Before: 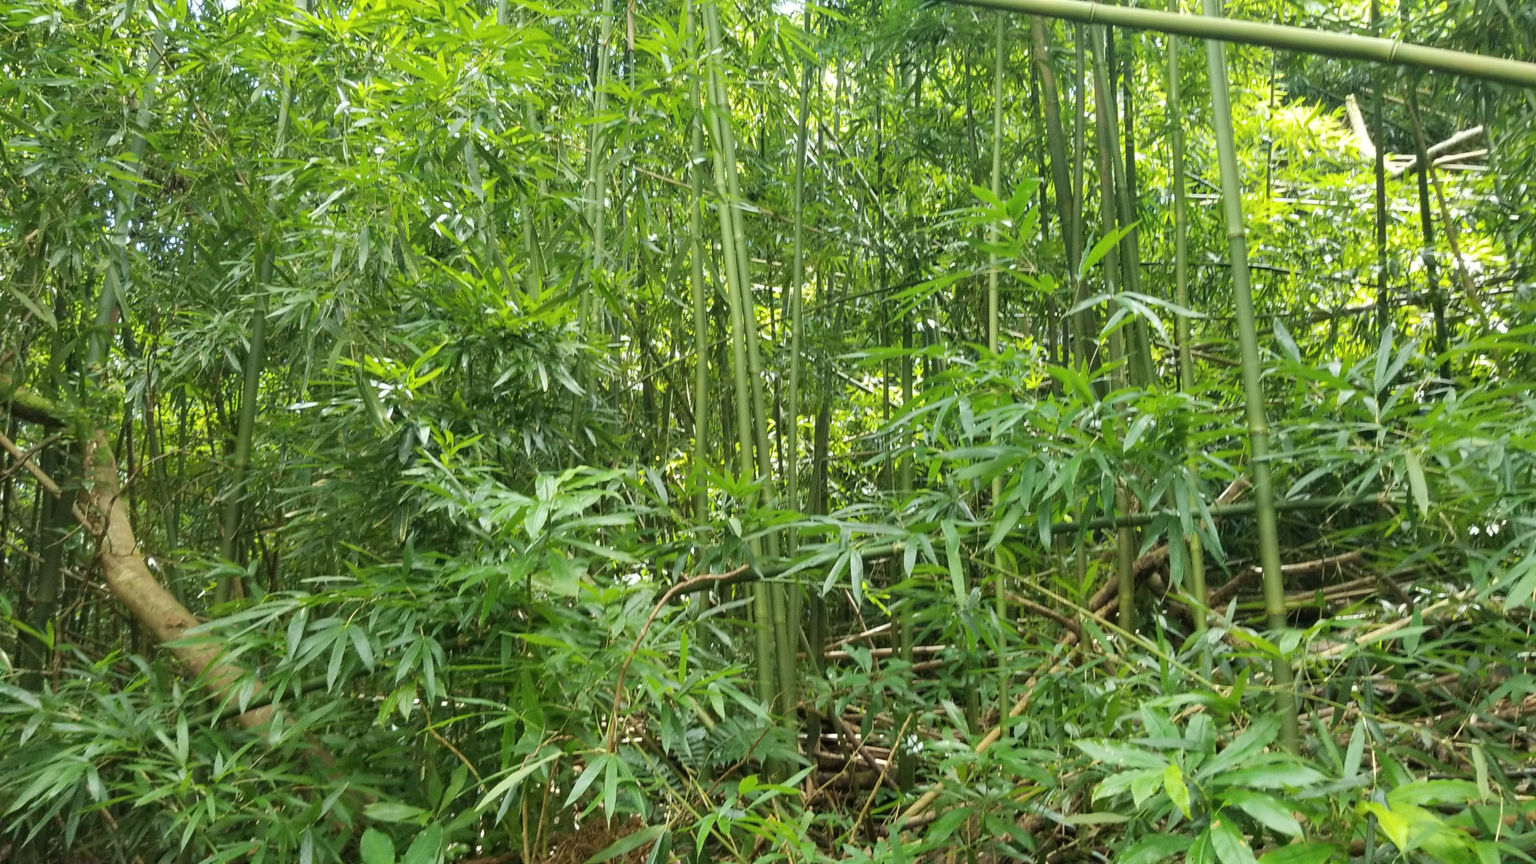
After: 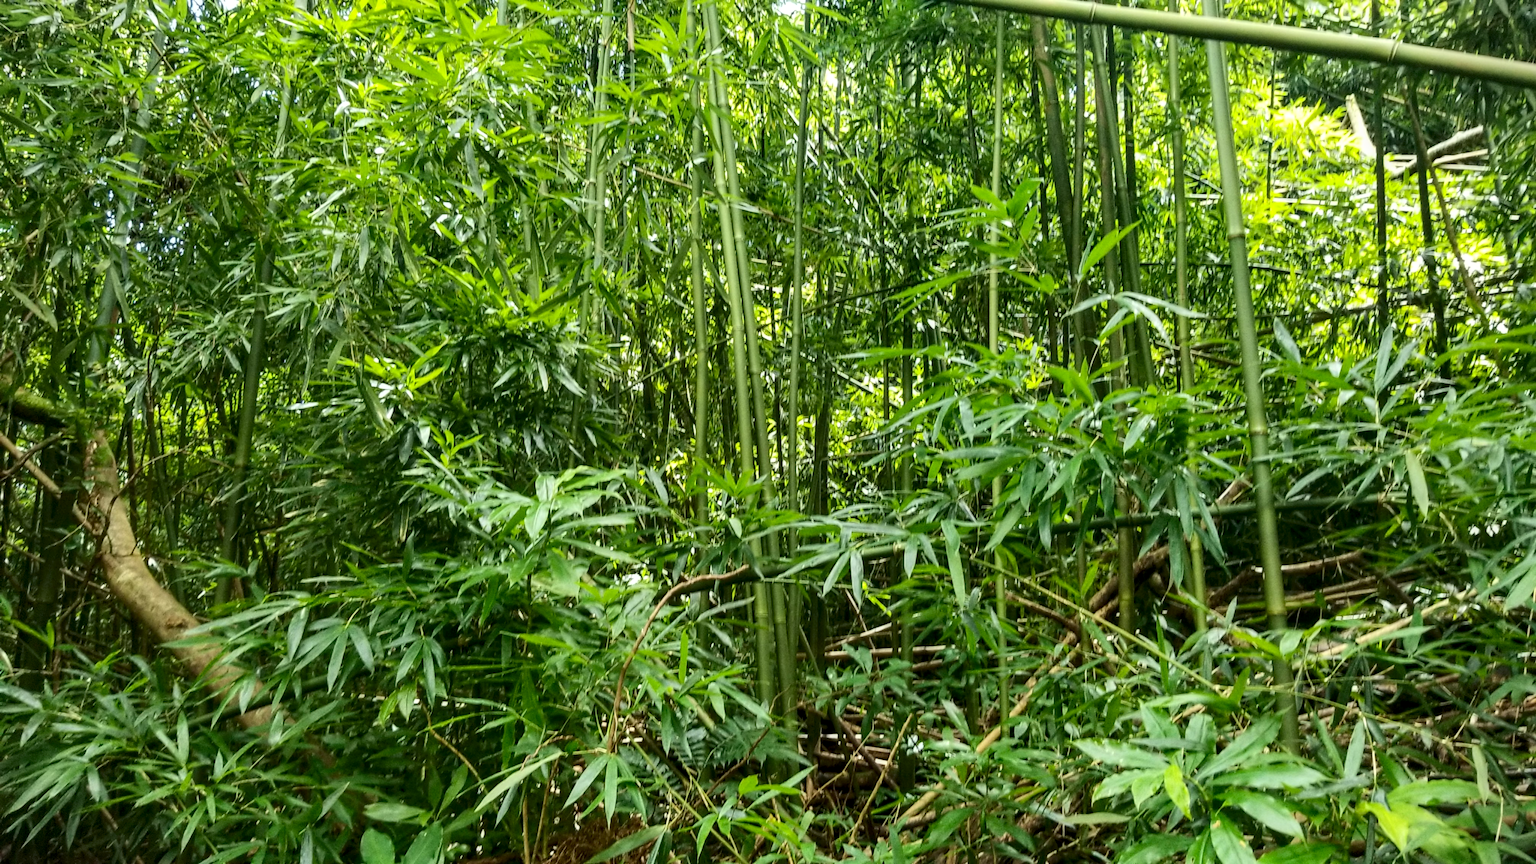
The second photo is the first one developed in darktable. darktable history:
local contrast: on, module defaults
contrast brightness saturation: contrast 0.2, brightness -0.11, saturation 0.1
vignetting: fall-off start 100%, brightness -0.406, saturation -0.3, width/height ratio 1.324, dithering 8-bit output, unbound false
